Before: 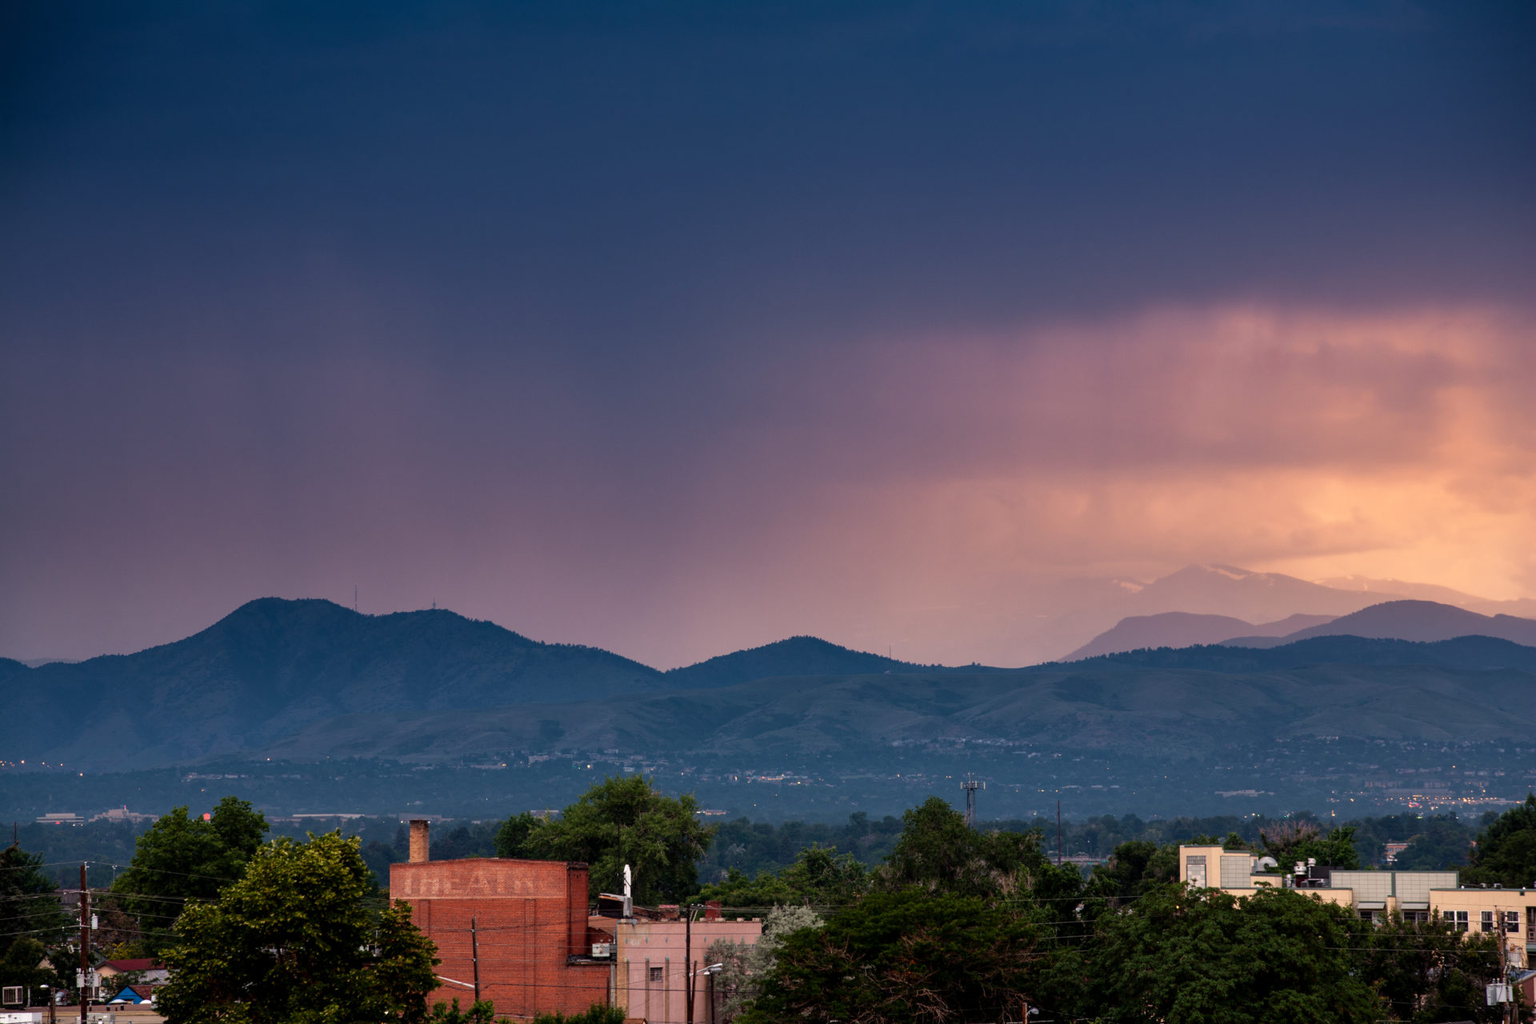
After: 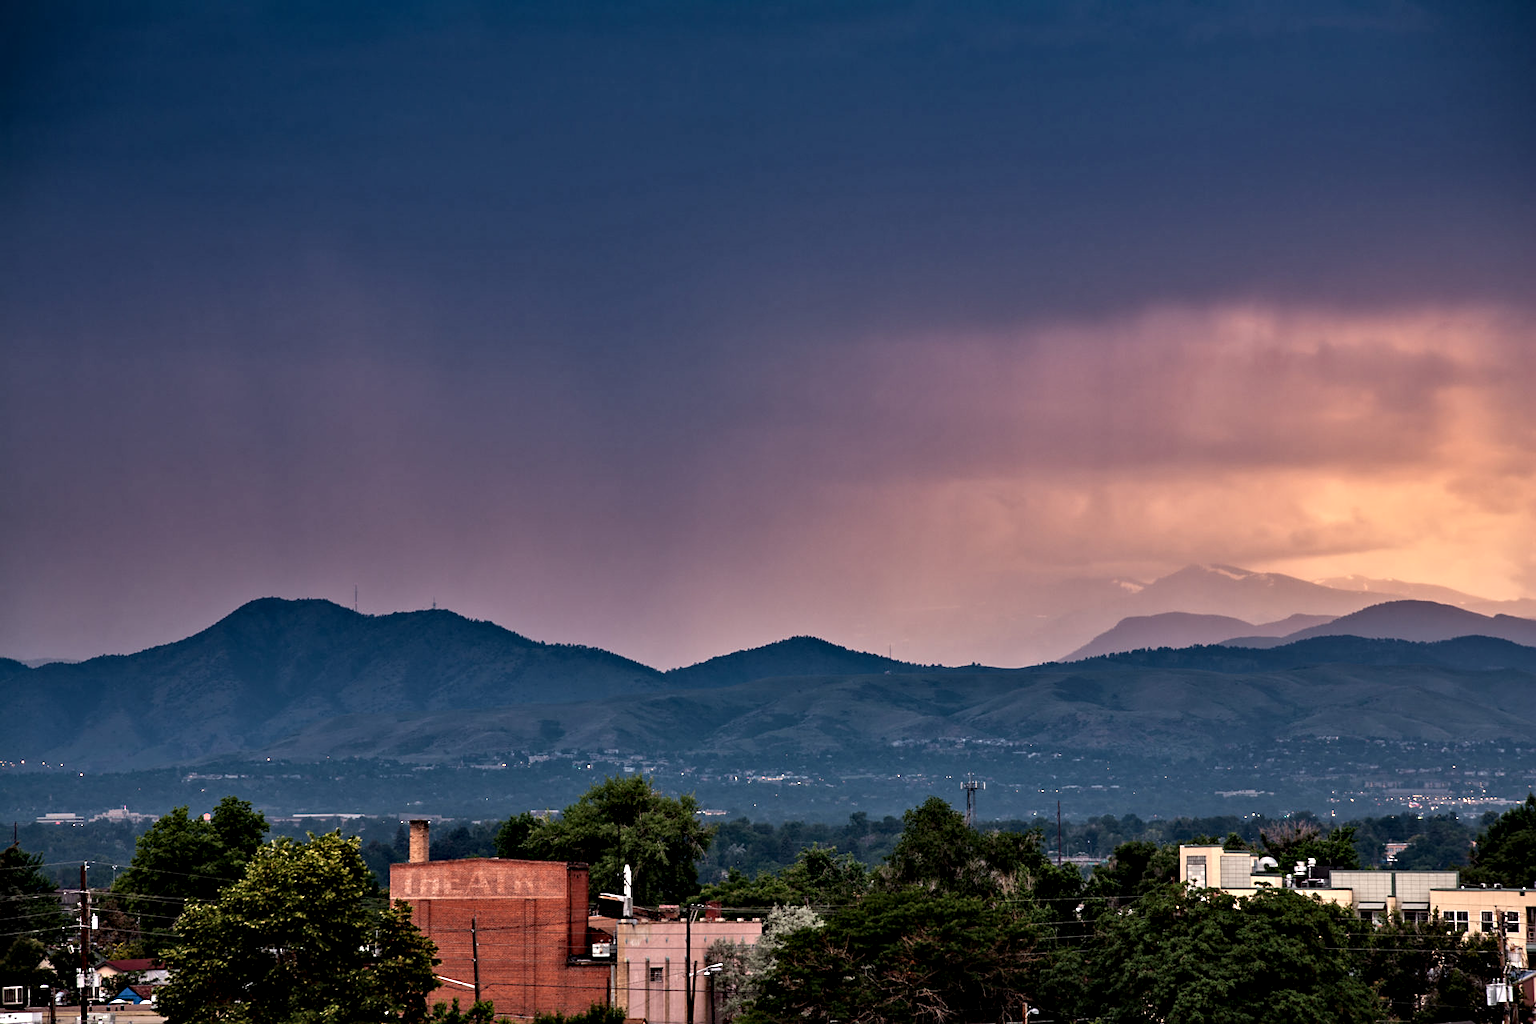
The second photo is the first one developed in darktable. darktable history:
sharpen: on, module defaults
contrast equalizer: y [[0.511, 0.558, 0.631, 0.632, 0.559, 0.512], [0.5 ×6], [0.5 ×6], [0 ×6], [0 ×6]]
